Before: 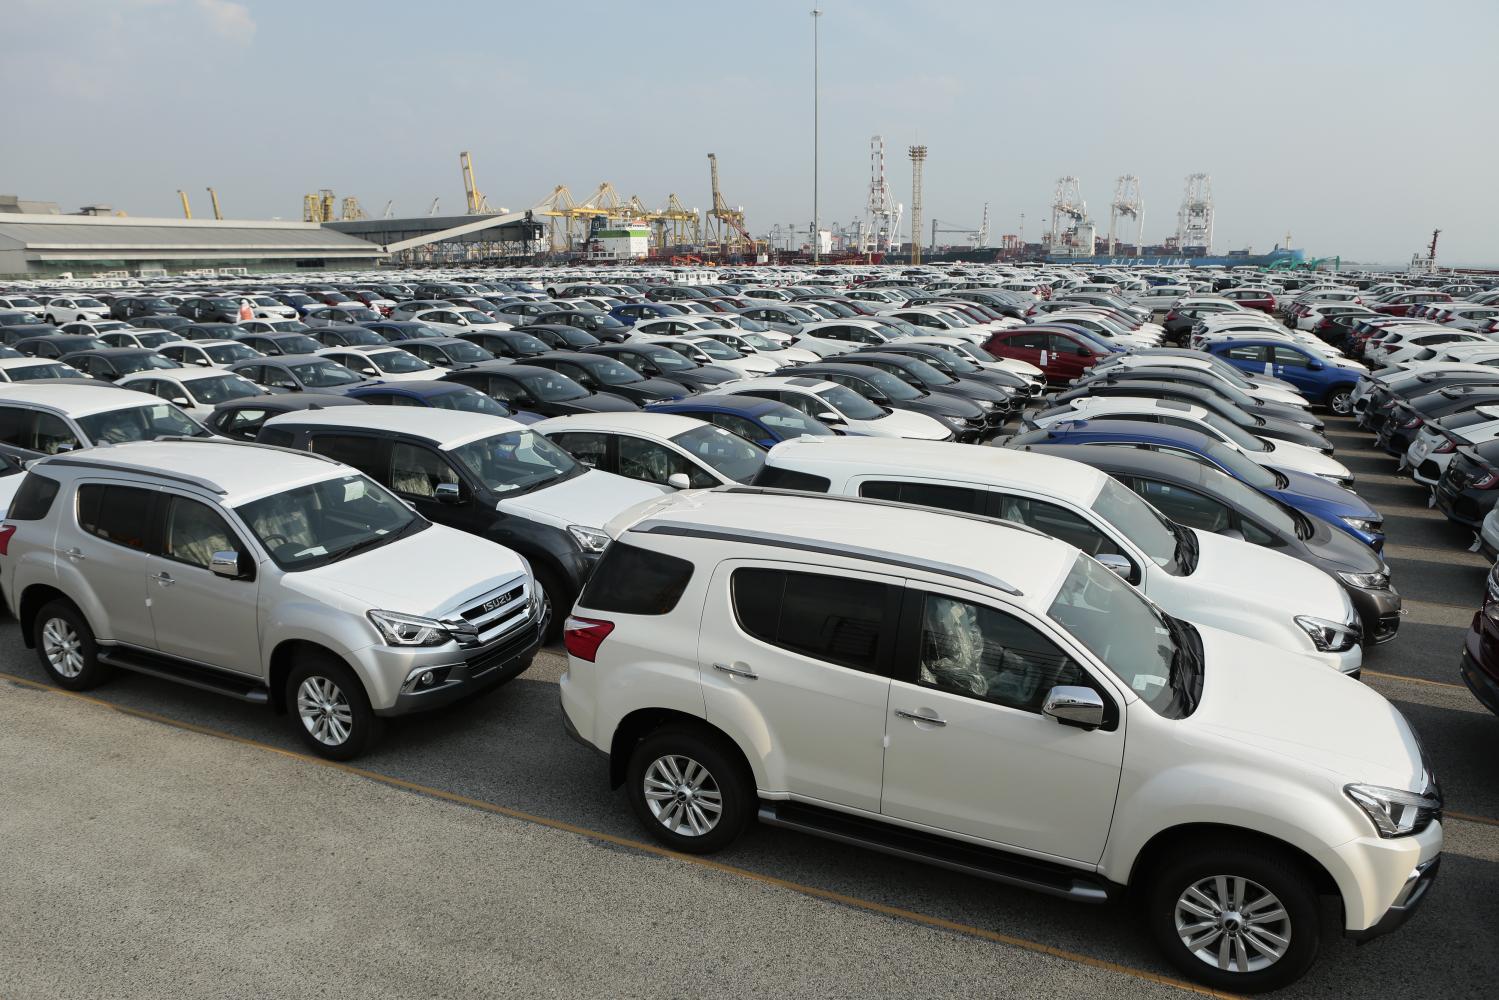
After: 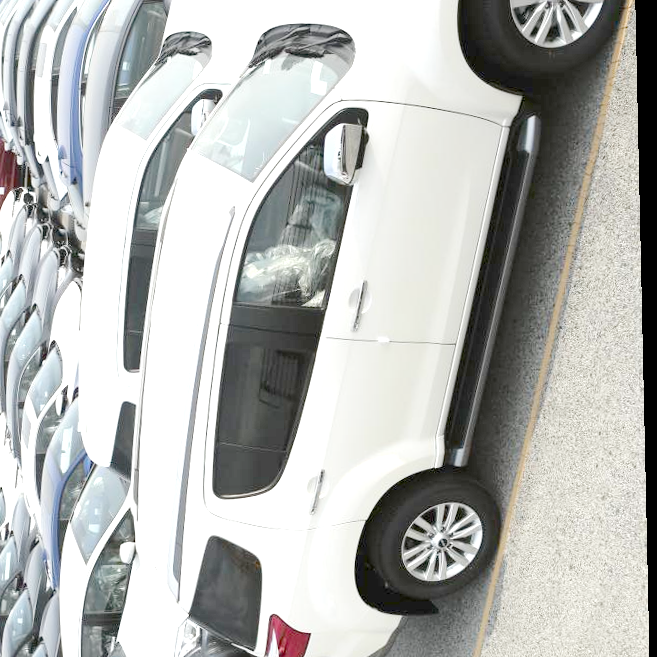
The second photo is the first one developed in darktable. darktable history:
orientation "rotate by  90 degrees": orientation rotate 90°
crop: left 36.005%, top 18.293%, right 0.31%, bottom 38.444%
white balance: emerald 1
tone equalizer "contrast tone curve: medium": -8 EV -0.75 EV, -7 EV -0.7 EV, -6 EV -0.6 EV, -5 EV -0.4 EV, -3 EV 0.4 EV, -2 EV 0.6 EV, -1 EV 0.7 EV, +0 EV 0.75 EV, edges refinement/feathering 500, mask exposure compensation -1.57 EV, preserve details no
rotate and perspective: rotation -1.24°, automatic cropping off
